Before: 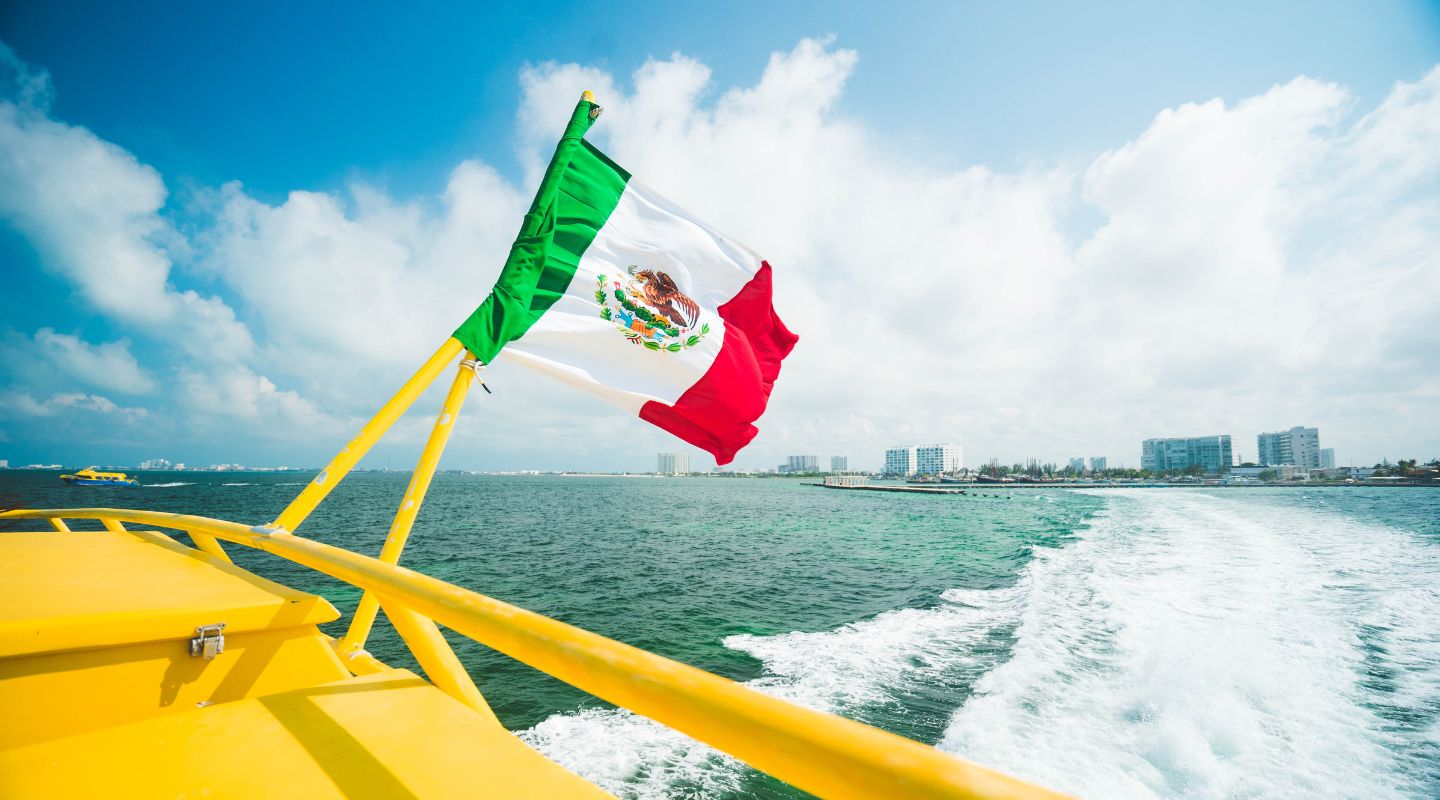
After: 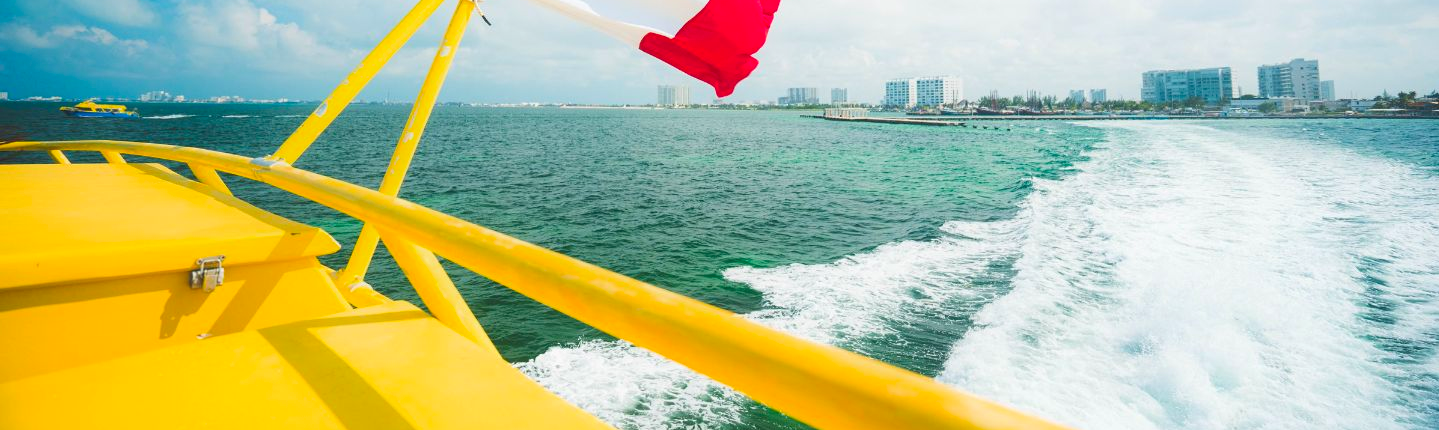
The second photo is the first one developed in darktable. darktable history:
rotate and perspective: automatic cropping off
contrast brightness saturation: contrast 0.04, saturation 0.16
crop and rotate: top 46.237%
contrast equalizer: y [[0.5, 0.488, 0.462, 0.461, 0.491, 0.5], [0.5 ×6], [0.5 ×6], [0 ×6], [0 ×6]]
